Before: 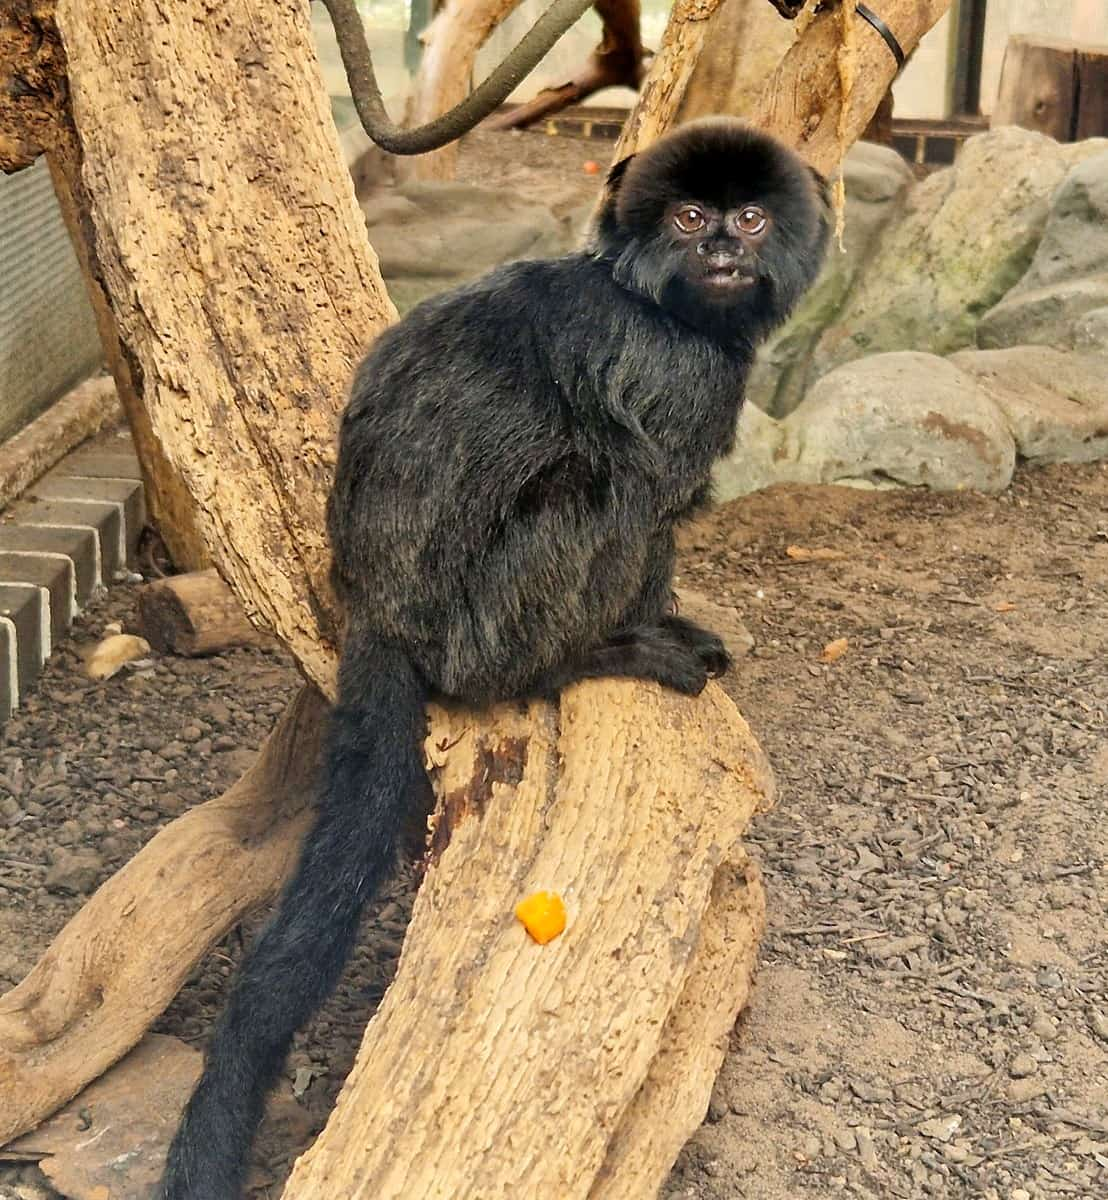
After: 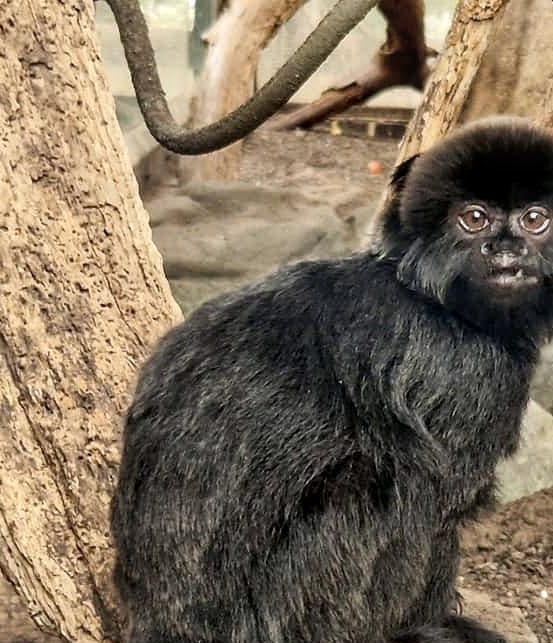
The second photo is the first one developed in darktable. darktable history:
crop: left 19.561%, right 30.461%, bottom 46.344%
tone equalizer: -8 EV 0.043 EV, edges refinement/feathering 500, mask exposure compensation -1.57 EV, preserve details no
local contrast: on, module defaults
contrast brightness saturation: contrast 0.101, saturation -0.303
